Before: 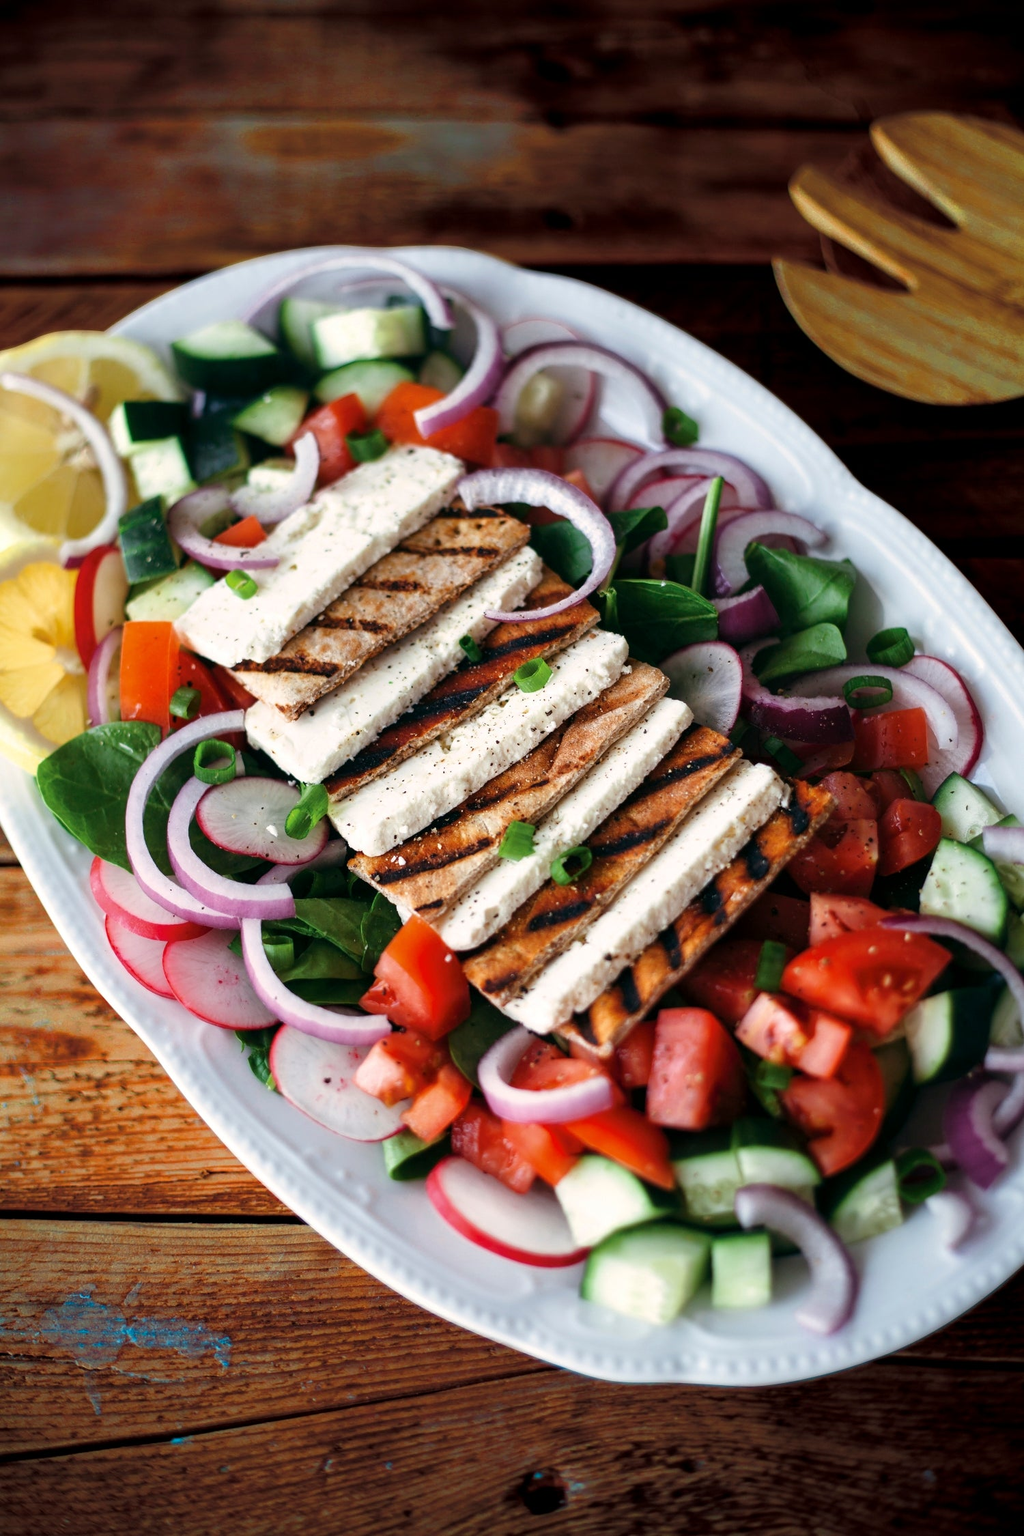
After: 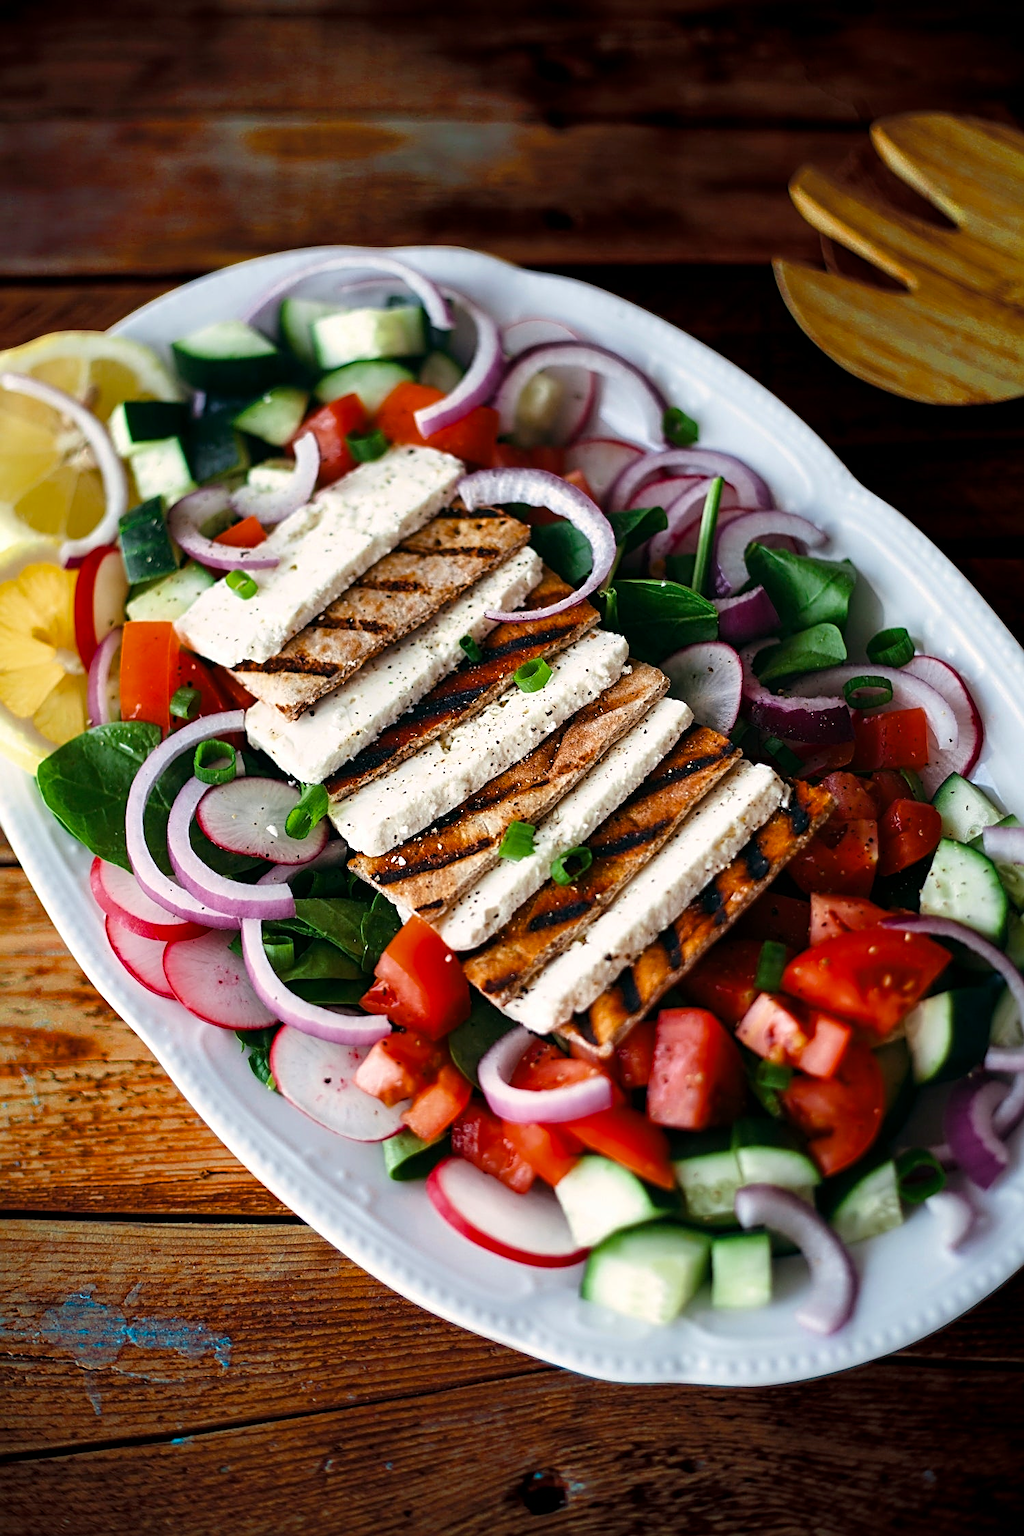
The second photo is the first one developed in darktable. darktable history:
sharpen: radius 2.531, amount 0.628
tone curve: curves: ch0 [(0, 0) (0.161, 0.144) (0.501, 0.497) (1, 1)], color space Lab, linked channels, preserve colors none
color balance rgb: perceptual saturation grading › global saturation 8.89%, saturation formula JzAzBz (2021)
